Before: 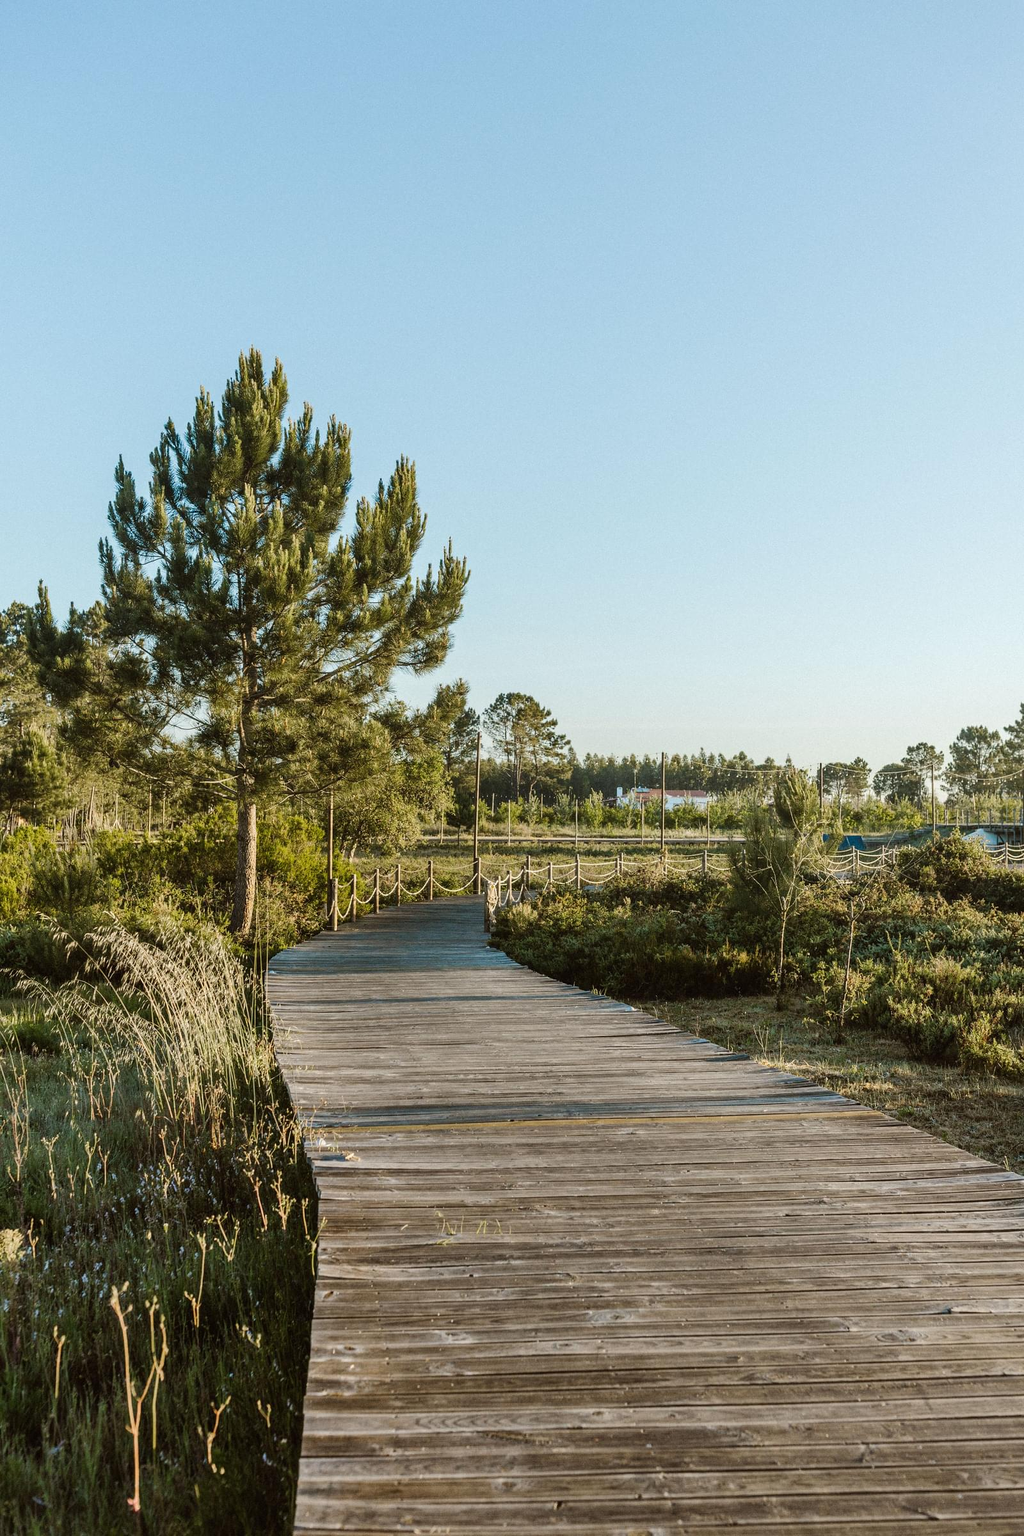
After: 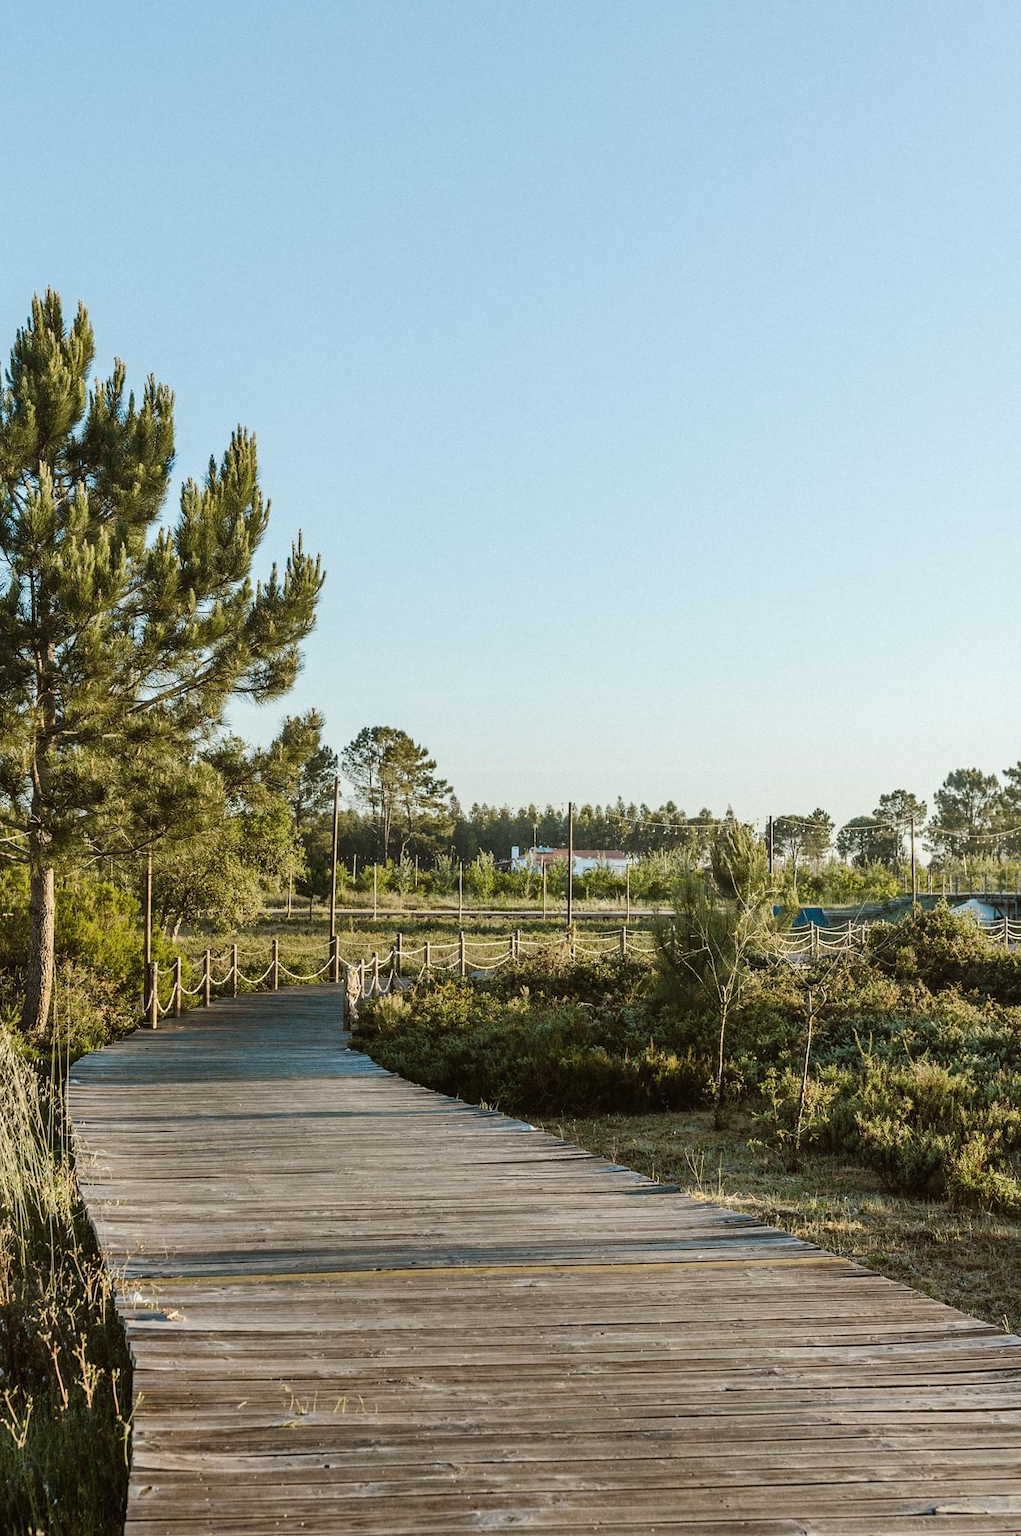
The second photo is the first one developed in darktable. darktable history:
crop and rotate: left 20.876%, top 7.858%, right 0.457%, bottom 13.346%
